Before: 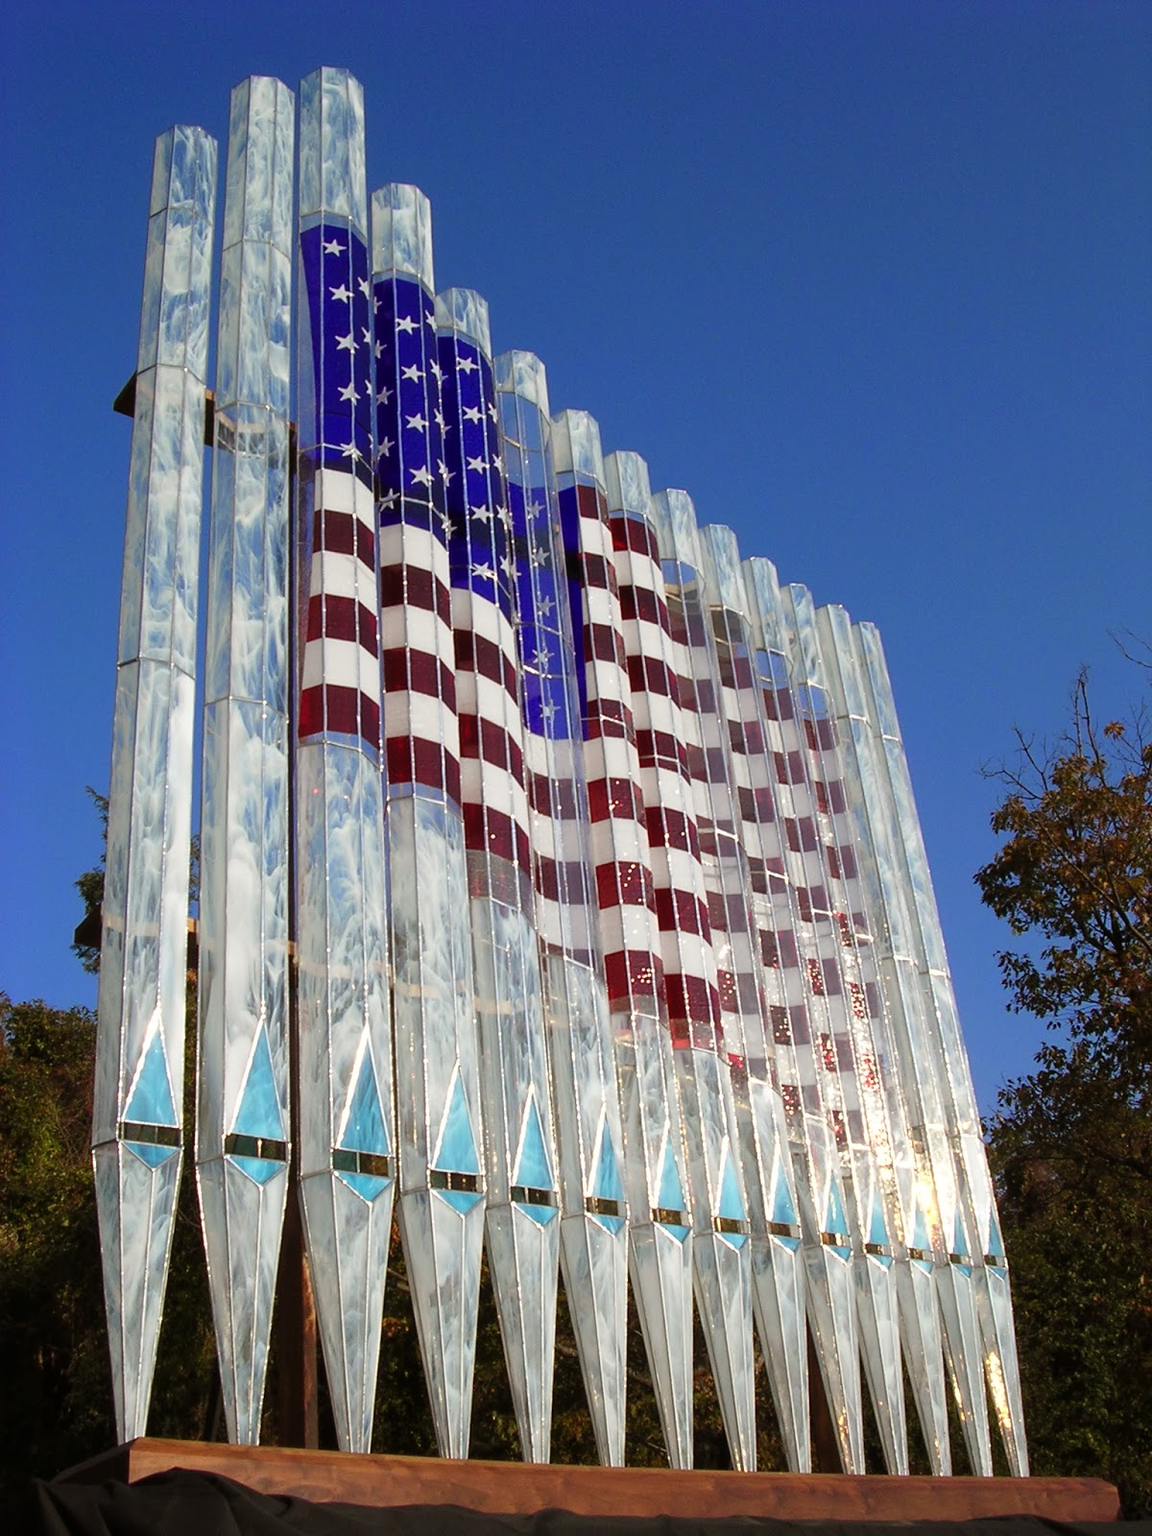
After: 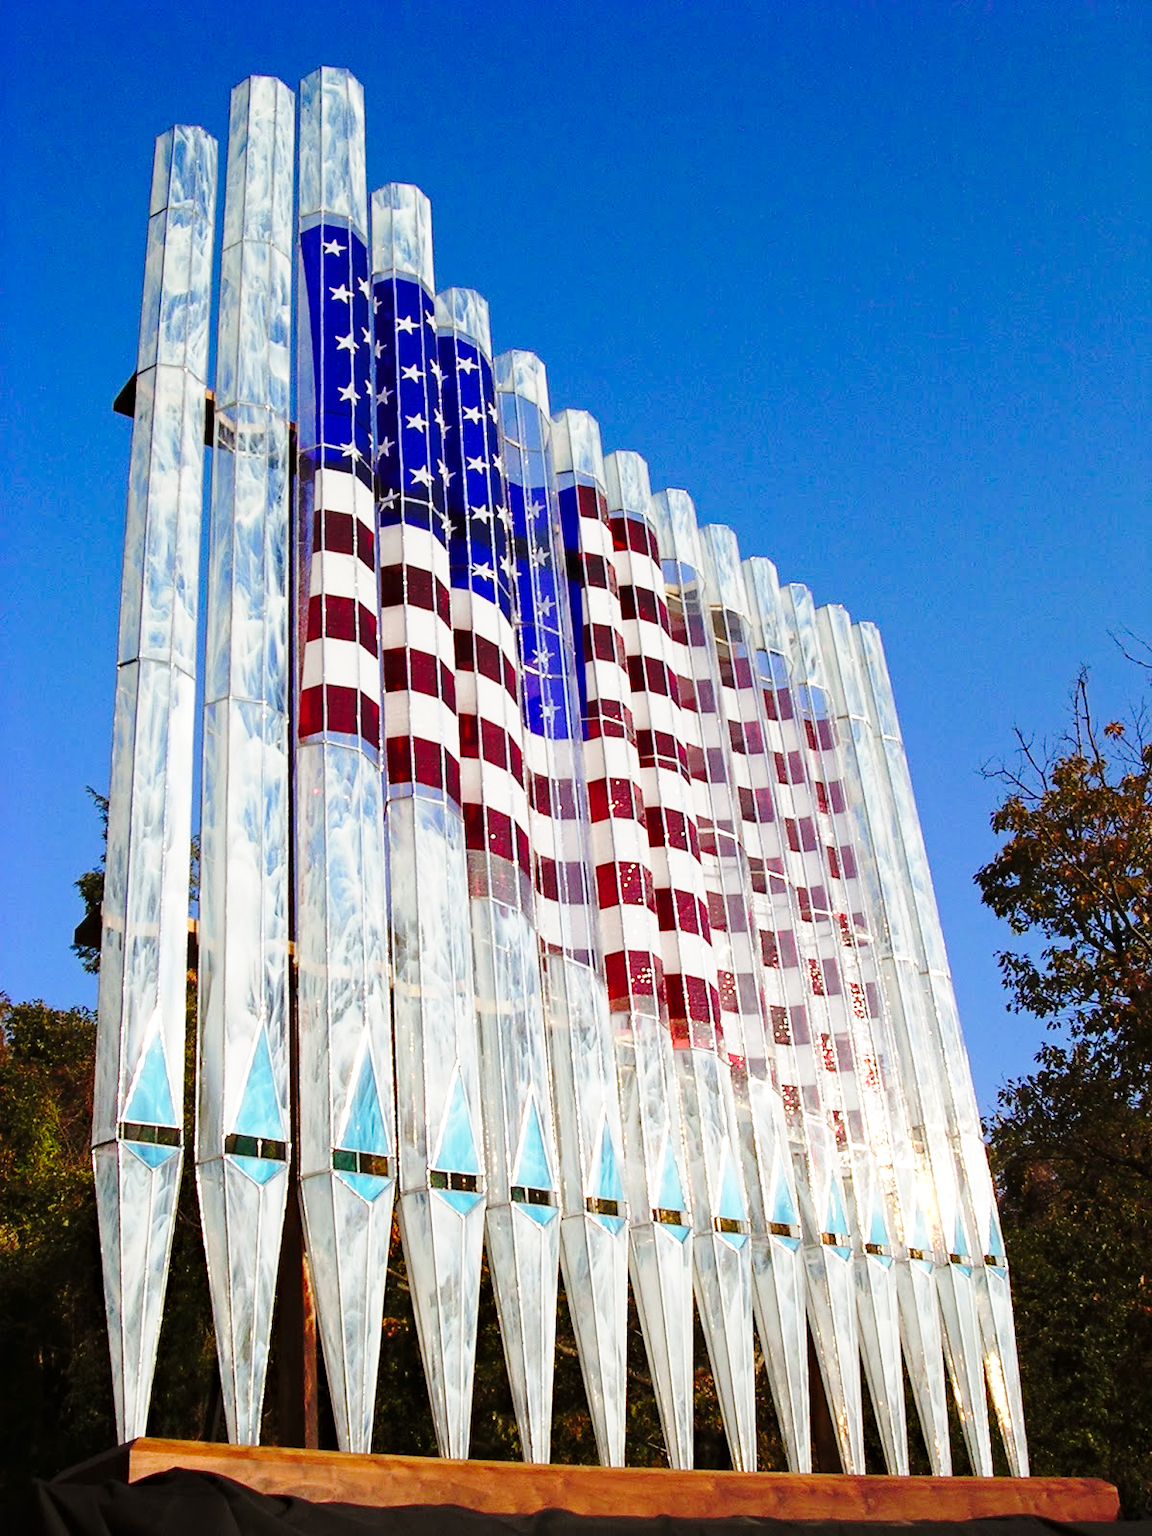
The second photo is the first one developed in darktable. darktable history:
base curve: curves: ch0 [(0, 0) (0.032, 0.037) (0.105, 0.228) (0.435, 0.76) (0.856, 0.983) (1, 1)], preserve colors none
haze removal: adaptive false
